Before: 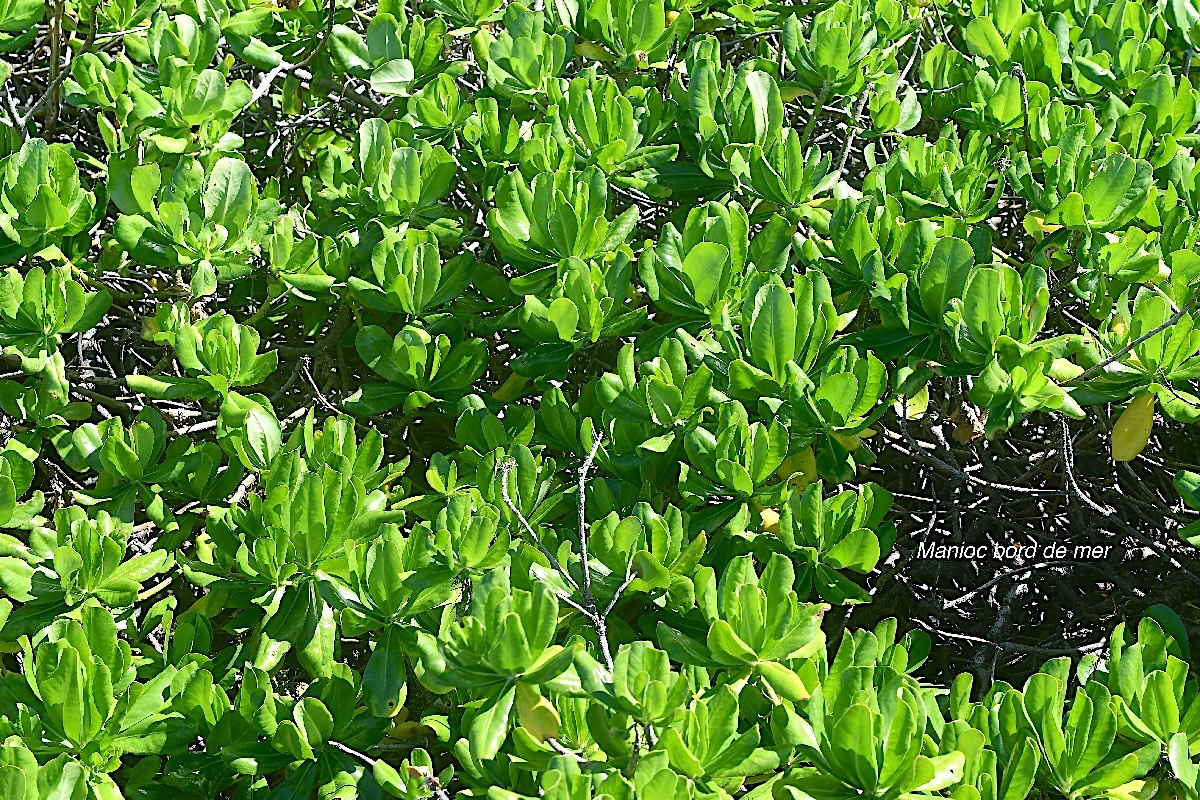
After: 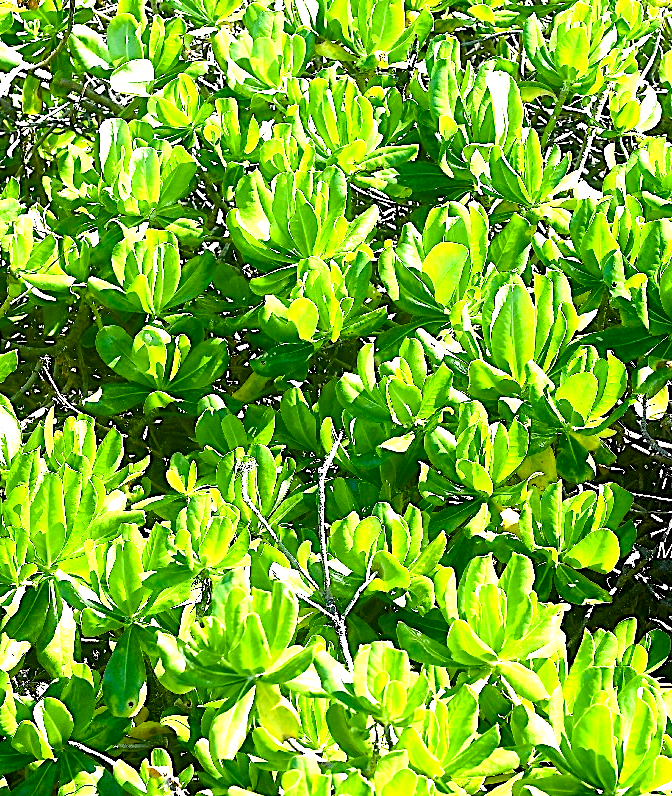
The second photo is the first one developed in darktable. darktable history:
exposure: black level correction 0, exposure 1.1 EV, compensate highlight preservation false
color balance rgb: shadows lift › luminance -21.66%, shadows lift › chroma 6.57%, shadows lift › hue 270°, power › chroma 0.68%, power › hue 60°, highlights gain › luminance 6.08%, highlights gain › chroma 1.33%, highlights gain › hue 90°, global offset › luminance -0.87%, perceptual saturation grading › global saturation 26.86%, perceptual saturation grading › highlights -28.39%, perceptual saturation grading › mid-tones 15.22%, perceptual saturation grading › shadows 33.98%, perceptual brilliance grading › highlights 10%, perceptual brilliance grading › mid-tones 5%
crop: left 21.674%, right 22.086%
